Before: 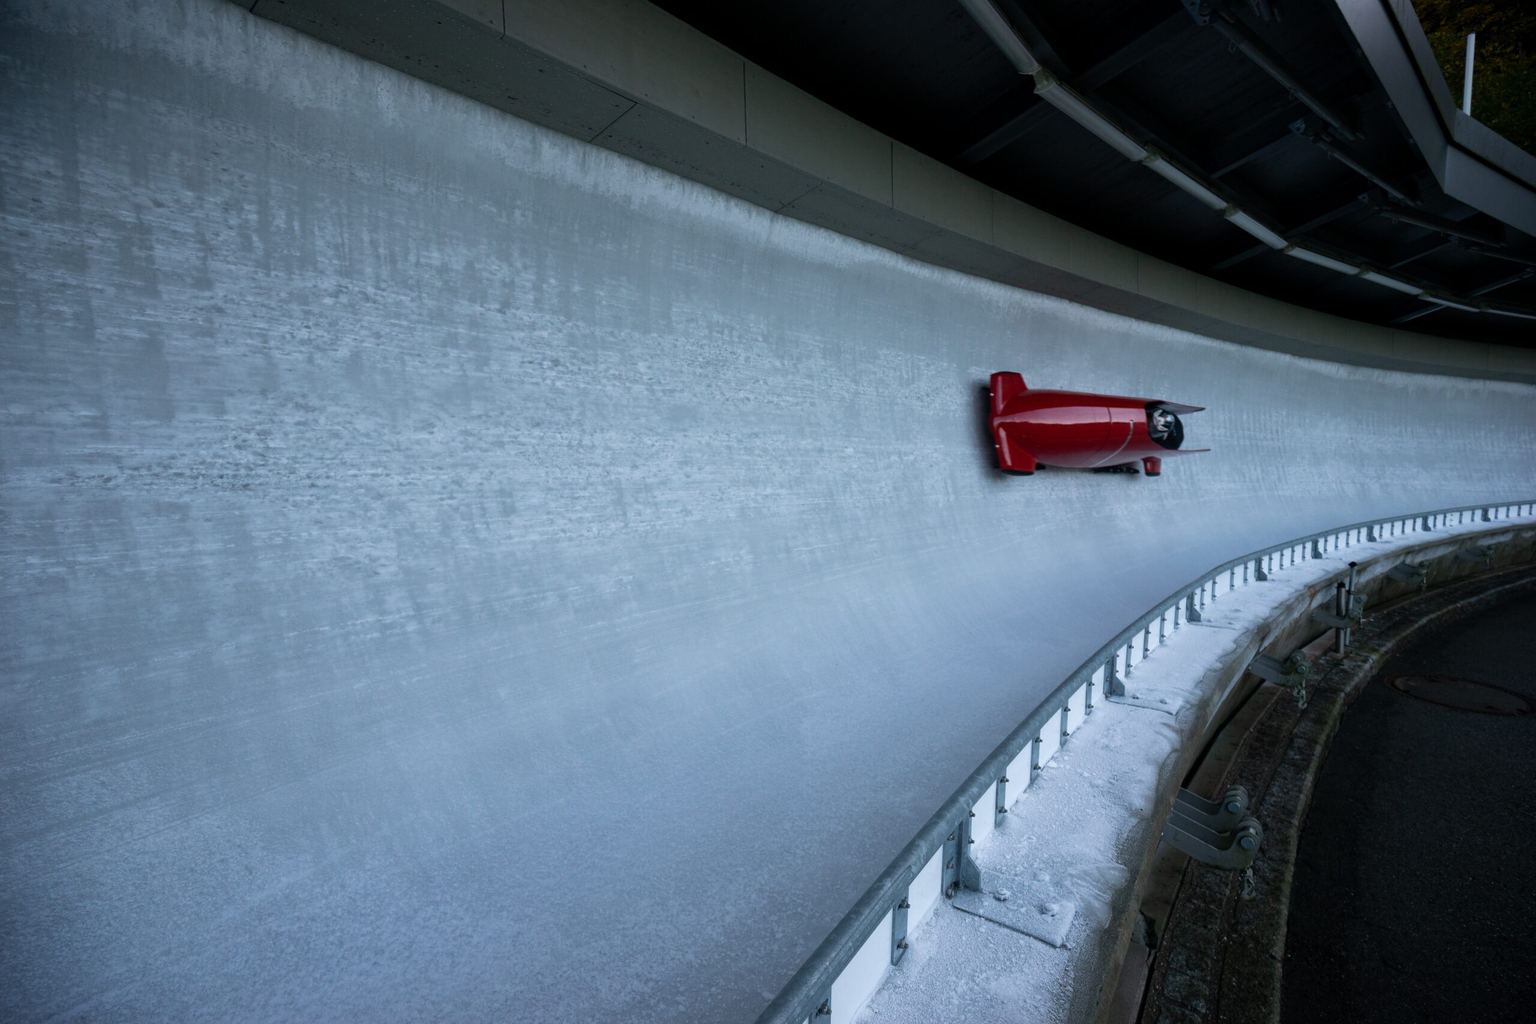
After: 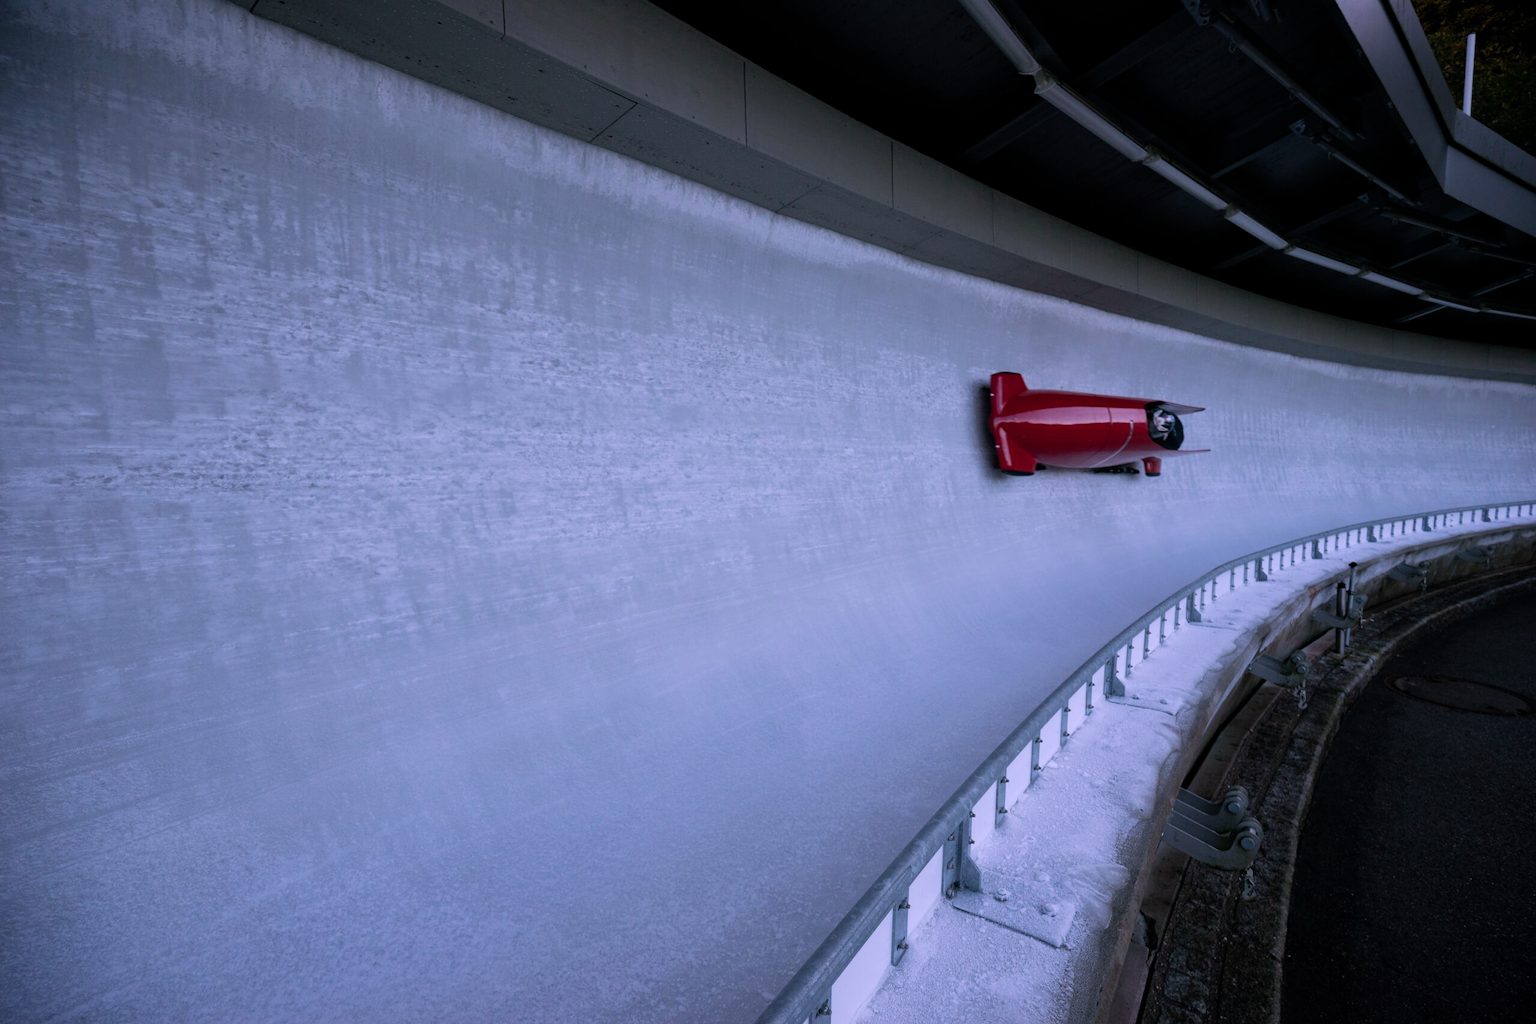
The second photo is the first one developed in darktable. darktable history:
filmic rgb: black relative exposure -15 EV, white relative exposure 3 EV, threshold 6 EV, target black luminance 0%, hardness 9.27, latitude 99%, contrast 0.912, shadows ↔ highlights balance 0.505%, add noise in highlights 0, color science v3 (2019), use custom middle-gray values true, iterations of high-quality reconstruction 0, contrast in highlights soft, enable highlight reconstruction true
color correction: highlights a* 15.46, highlights b* -20.56
